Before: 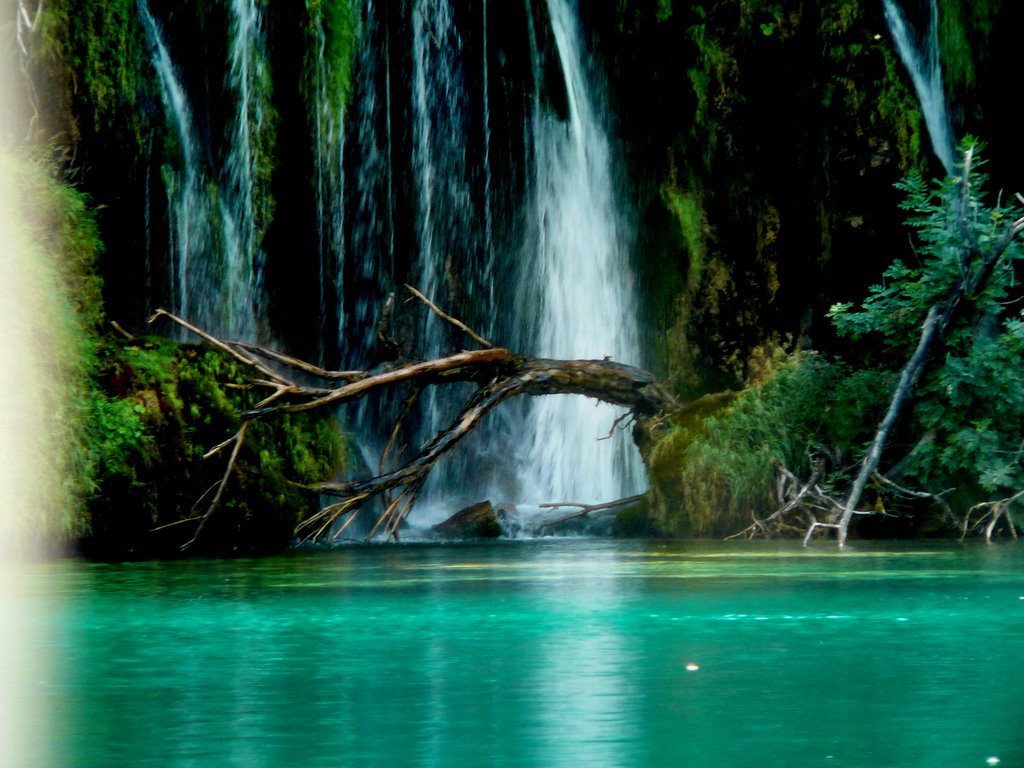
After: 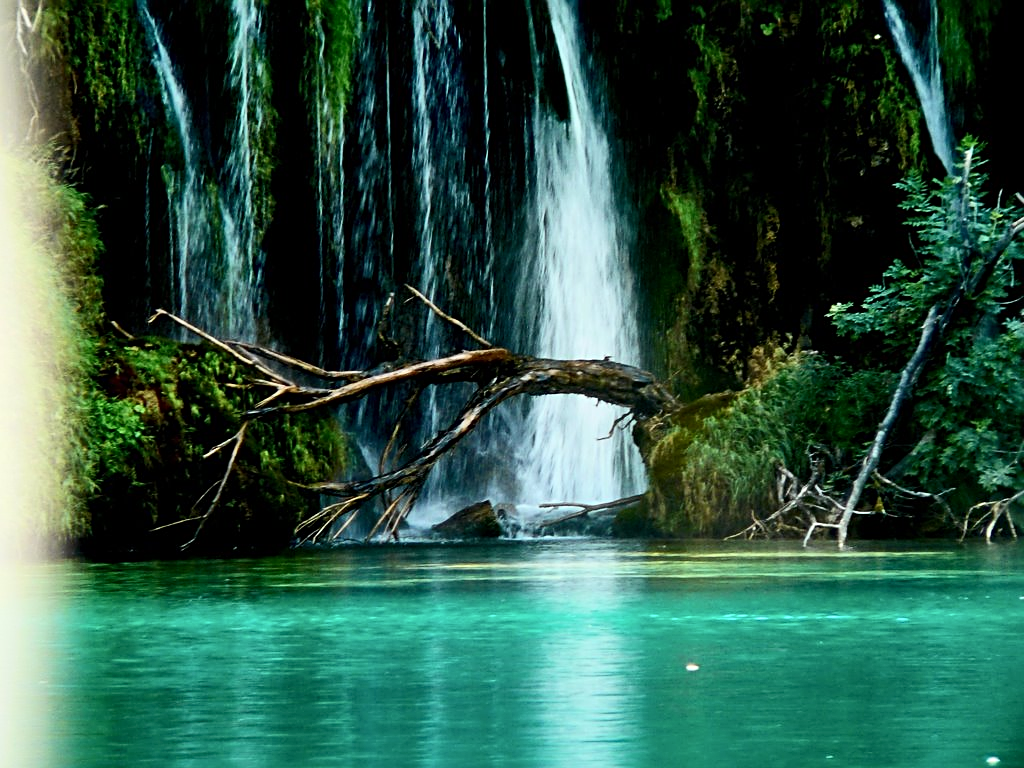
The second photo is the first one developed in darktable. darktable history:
sharpen: radius 2.542, amount 0.65
contrast brightness saturation: contrast 0.236, brightness 0.091
